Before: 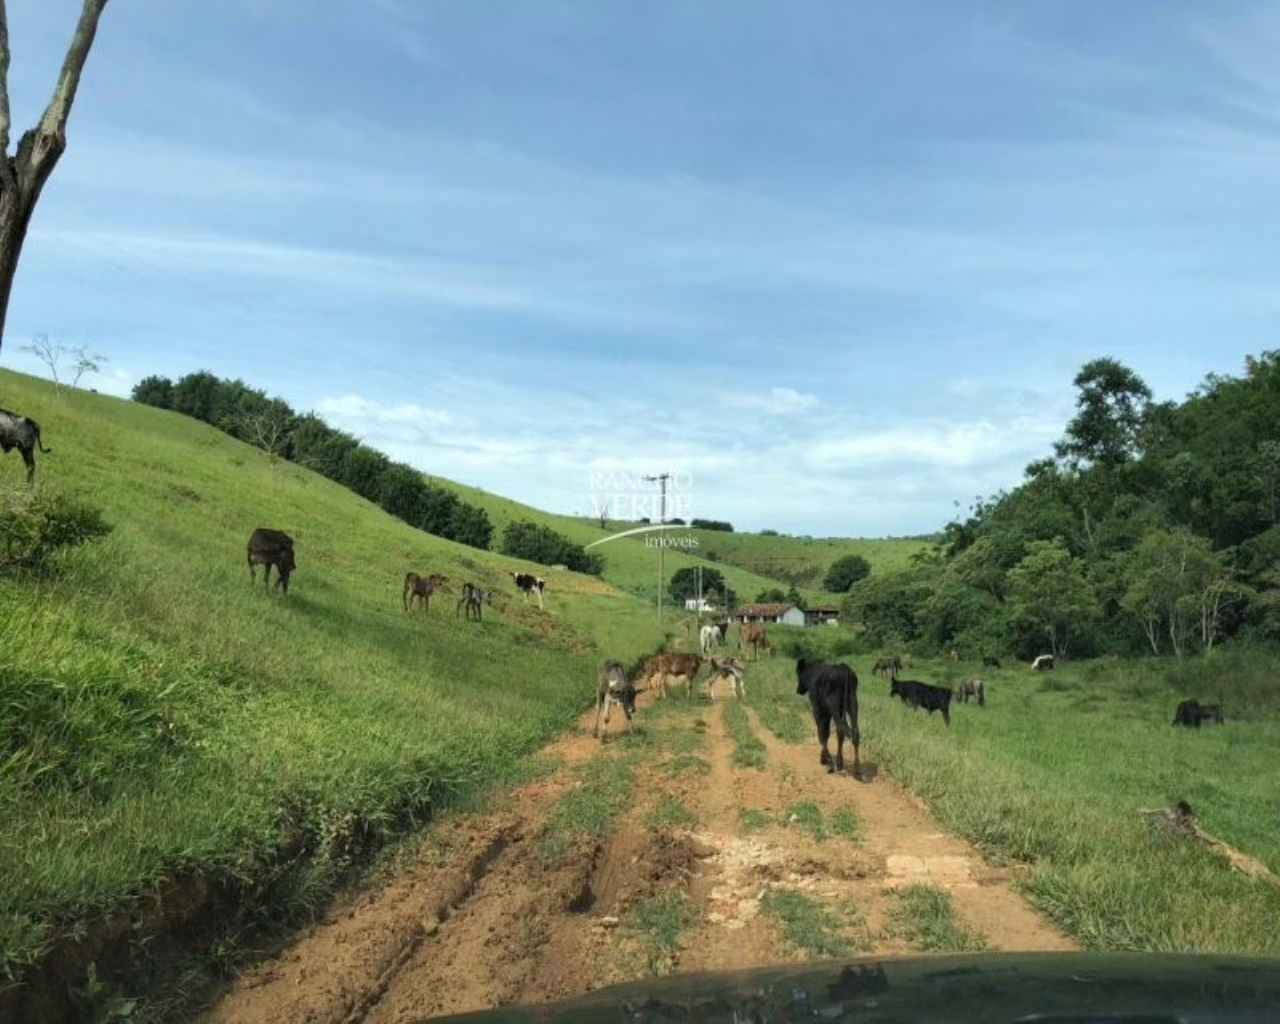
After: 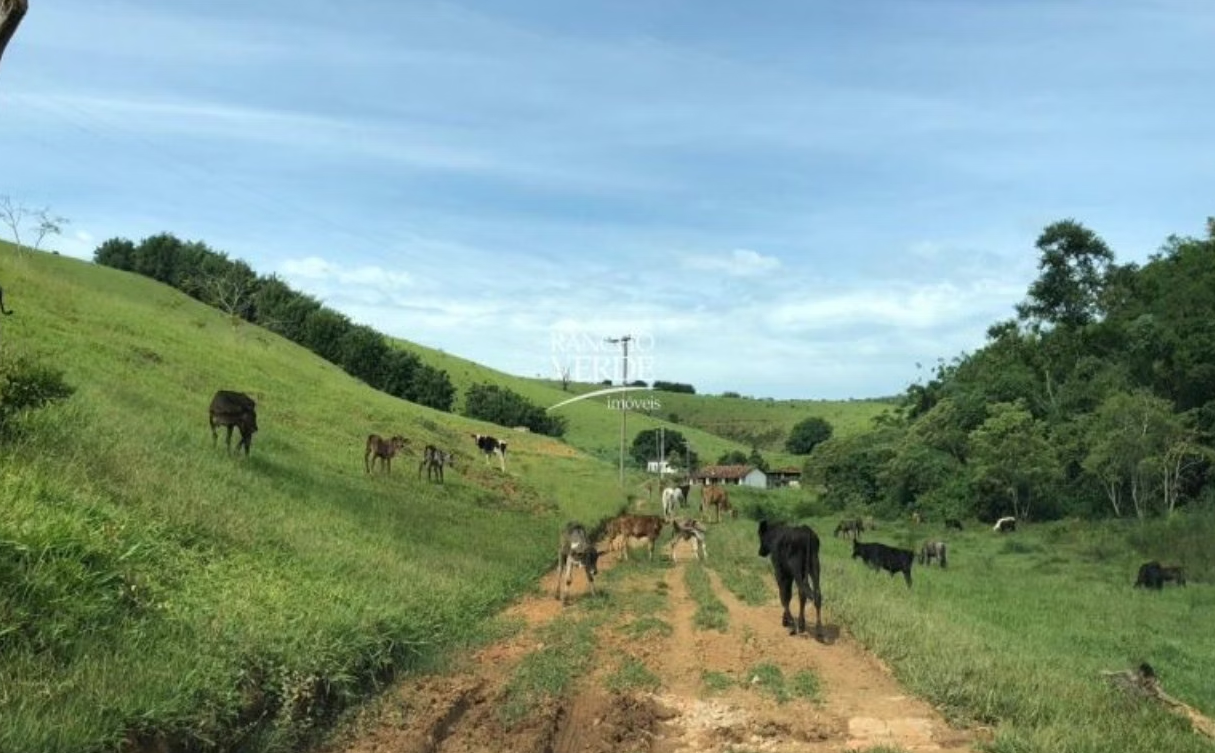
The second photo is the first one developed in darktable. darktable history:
crop and rotate: left 3.004%, top 13.479%, right 2.059%, bottom 12.902%
